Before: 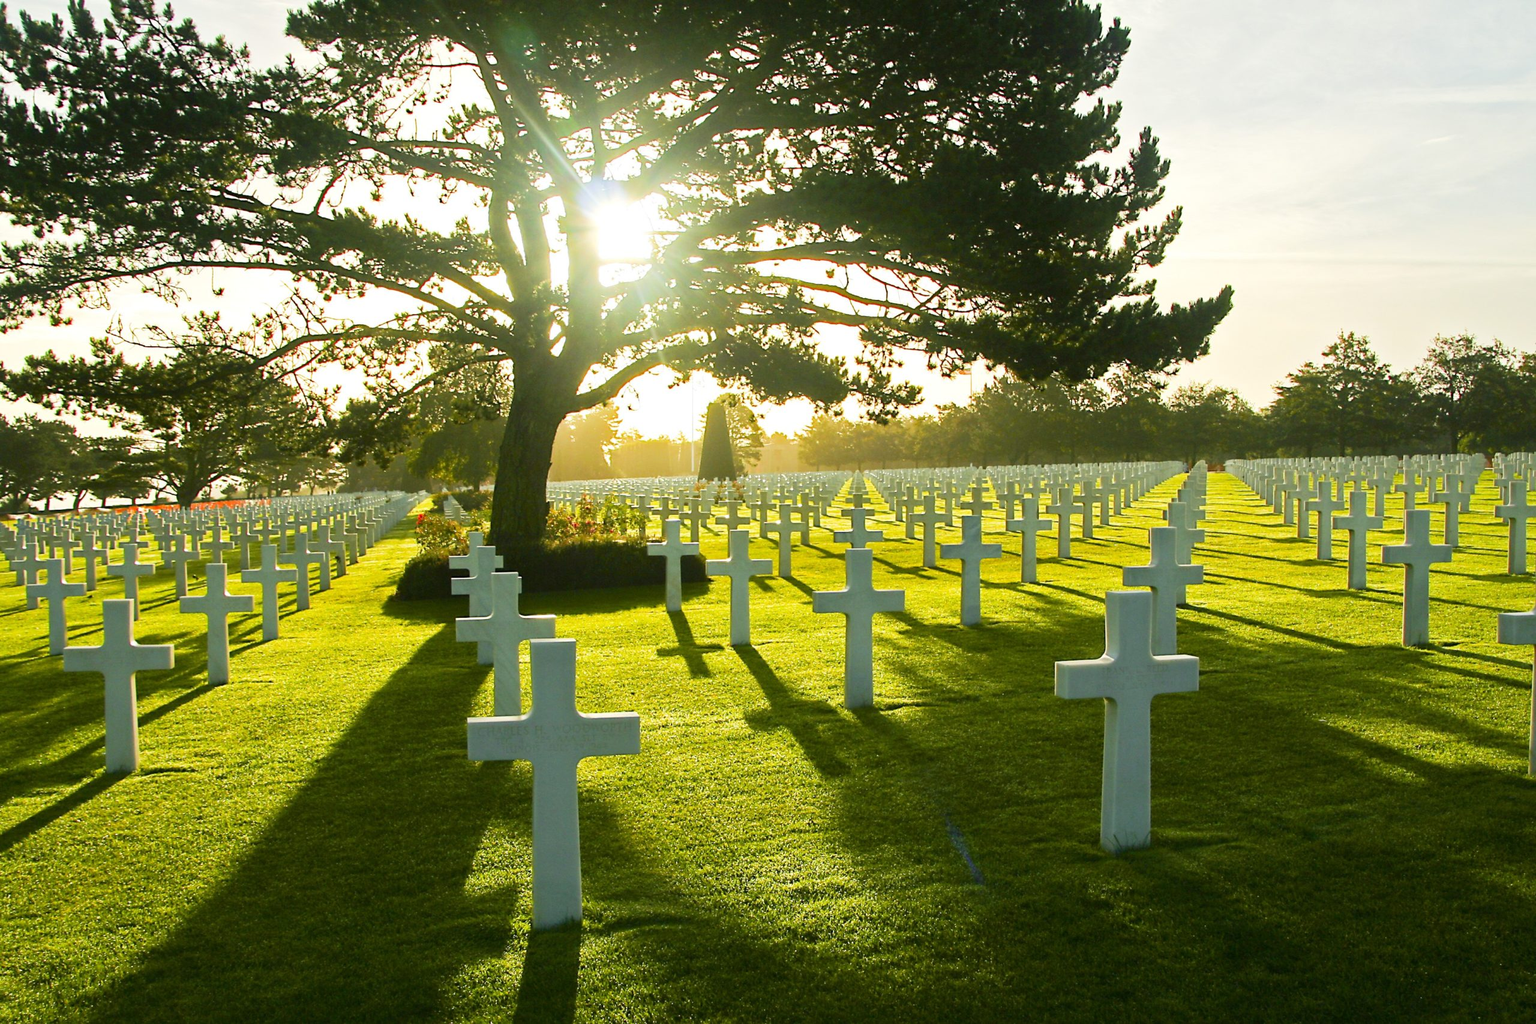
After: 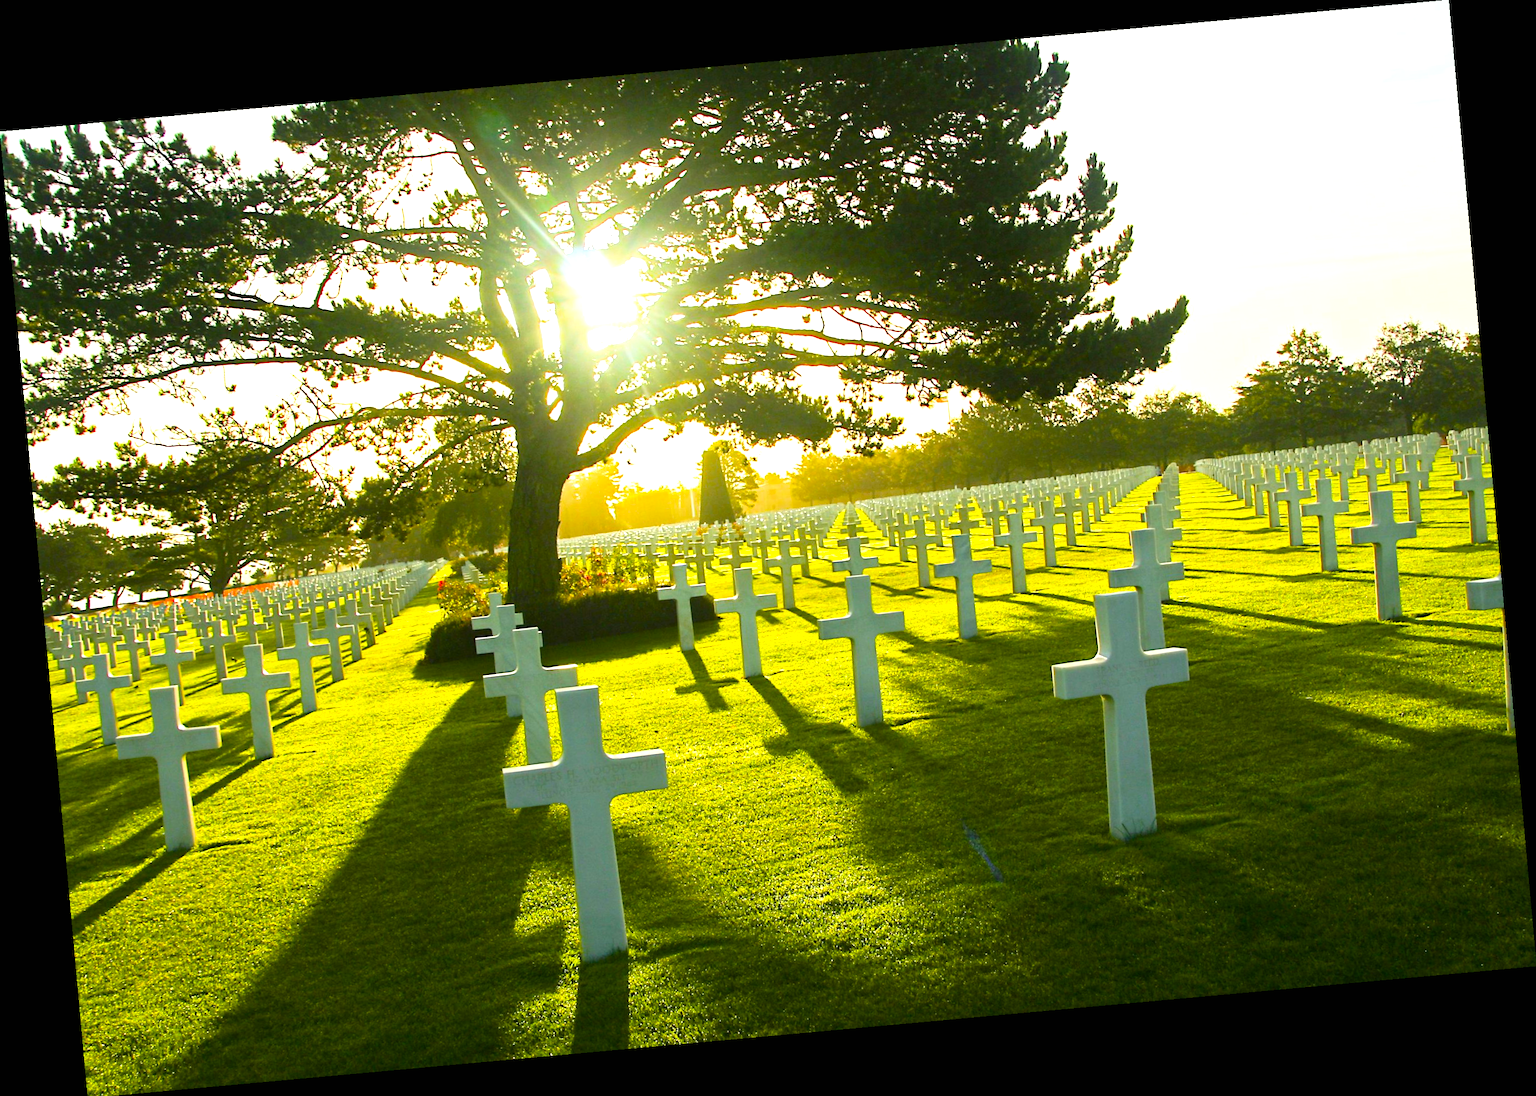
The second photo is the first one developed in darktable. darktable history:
rotate and perspective: rotation -5.2°, automatic cropping off
color balance rgb: perceptual saturation grading › global saturation 30%, global vibrance 10%
exposure: black level correction 0, exposure 0.5 EV, compensate exposure bias true, compensate highlight preservation false
